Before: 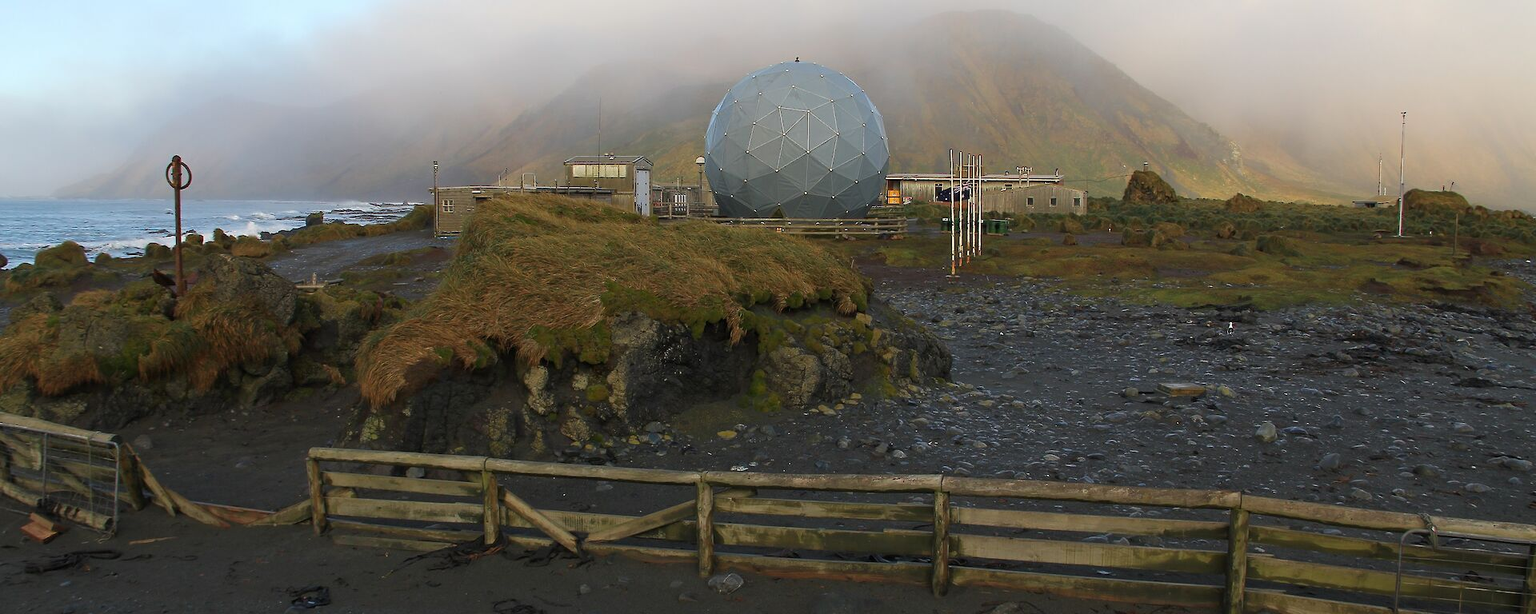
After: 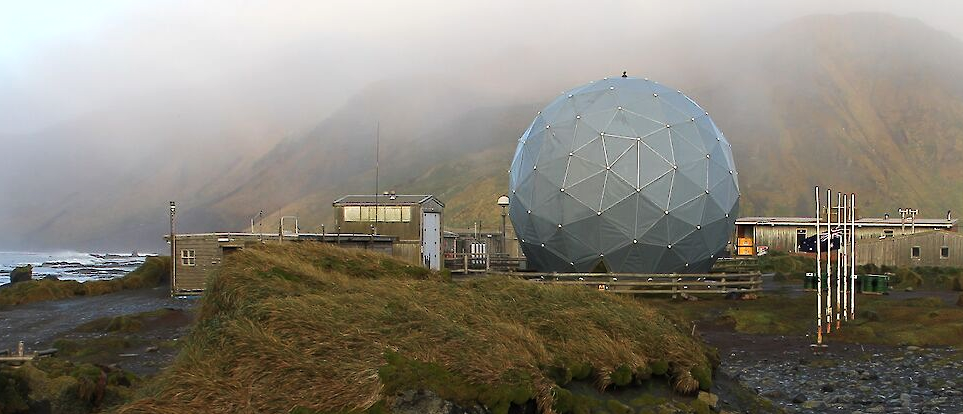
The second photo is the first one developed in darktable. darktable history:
crop: left 19.416%, right 30.385%, bottom 45.969%
tone equalizer: -8 EV -0.414 EV, -7 EV -0.412 EV, -6 EV -0.322 EV, -5 EV -0.229 EV, -3 EV 0.196 EV, -2 EV 0.309 EV, -1 EV 0.385 EV, +0 EV 0.444 EV, edges refinement/feathering 500, mask exposure compensation -1.57 EV, preserve details no
